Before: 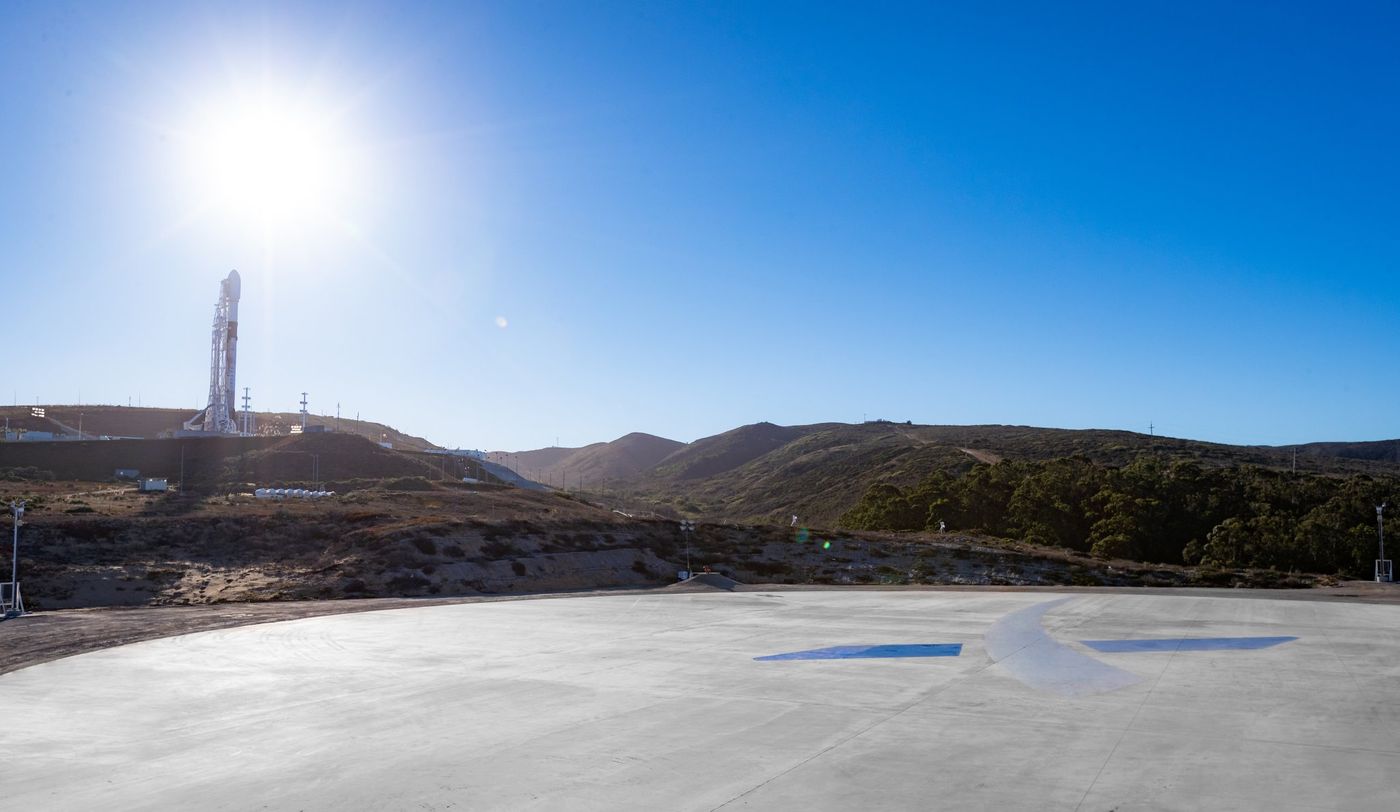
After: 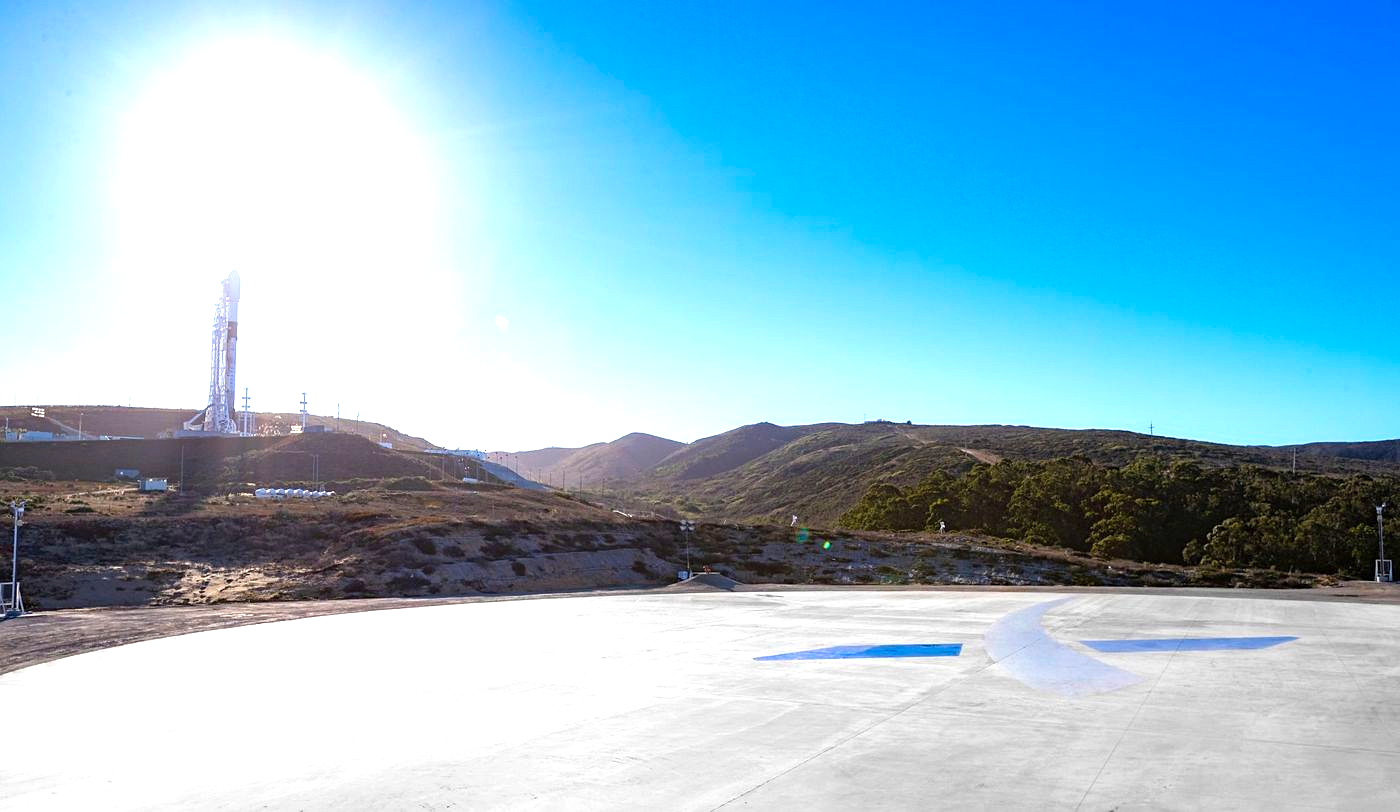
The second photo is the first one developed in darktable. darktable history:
exposure: black level correction 0, exposure 0.9 EV, compensate exposure bias true, compensate highlight preservation false
sharpen: radius 1.272, amount 0.305, threshold 0
color balance rgb: perceptual saturation grading › global saturation 20%, global vibrance 20%
color zones: curves: ch0 [(0, 0.5) (0.143, 0.52) (0.286, 0.5) (0.429, 0.5) (0.571, 0.5) (0.714, 0.5) (0.857, 0.5) (1, 0.5)]; ch1 [(0, 0.489) (0.155, 0.45) (0.286, 0.466) (0.429, 0.5) (0.571, 0.5) (0.714, 0.5) (0.857, 0.5) (1, 0.489)]
